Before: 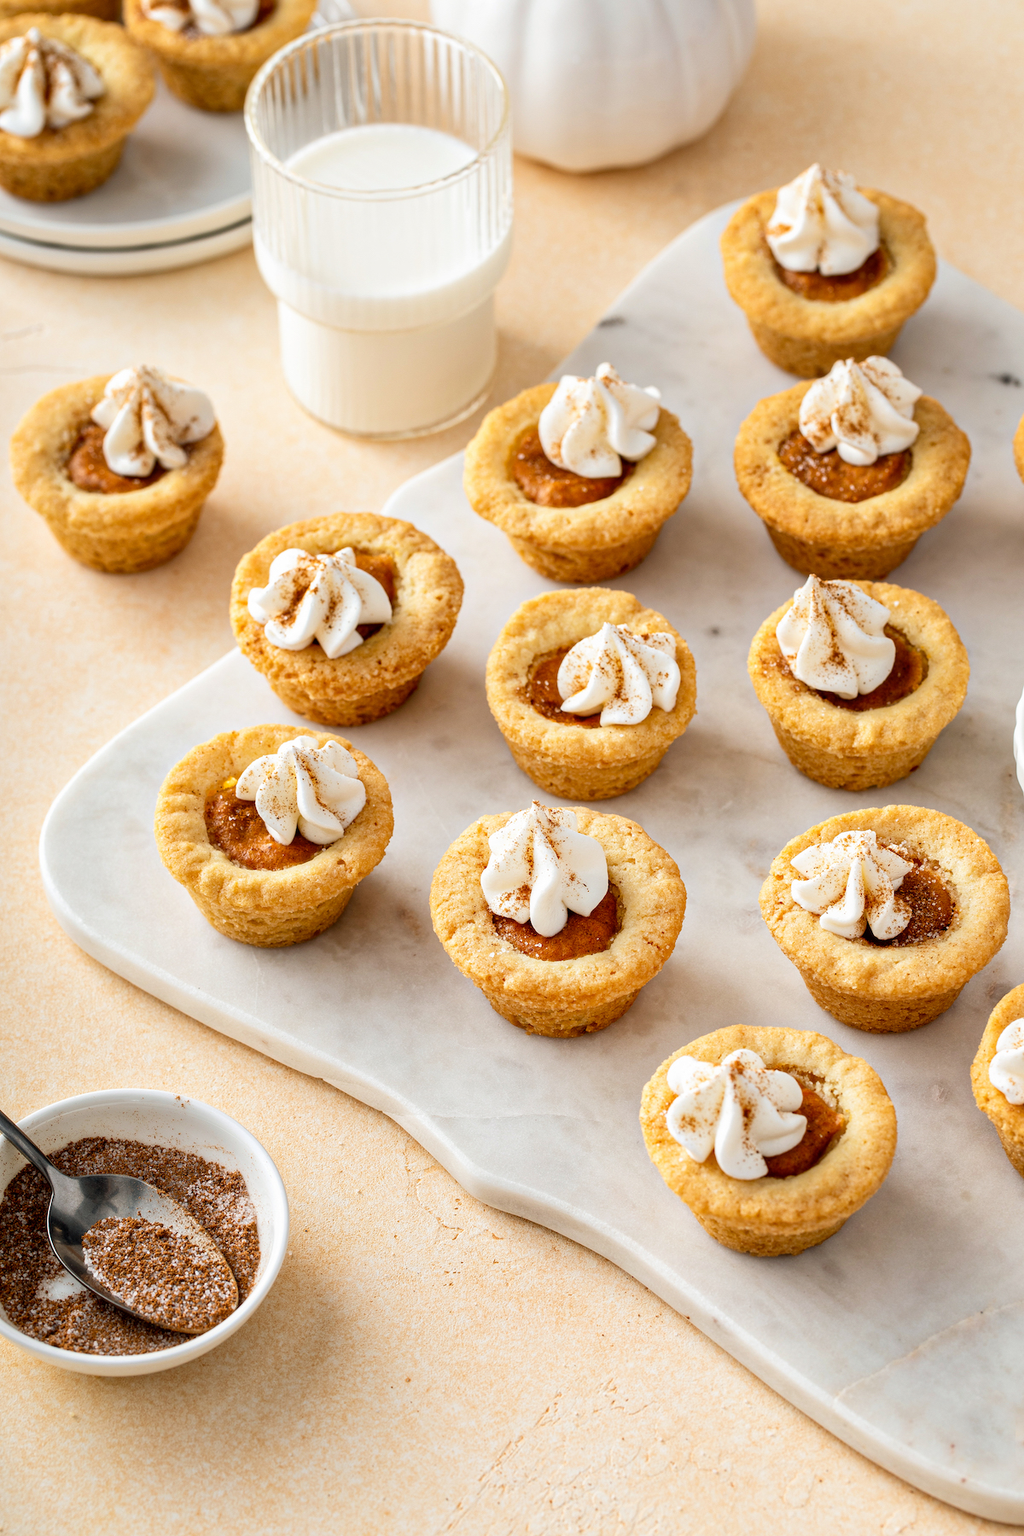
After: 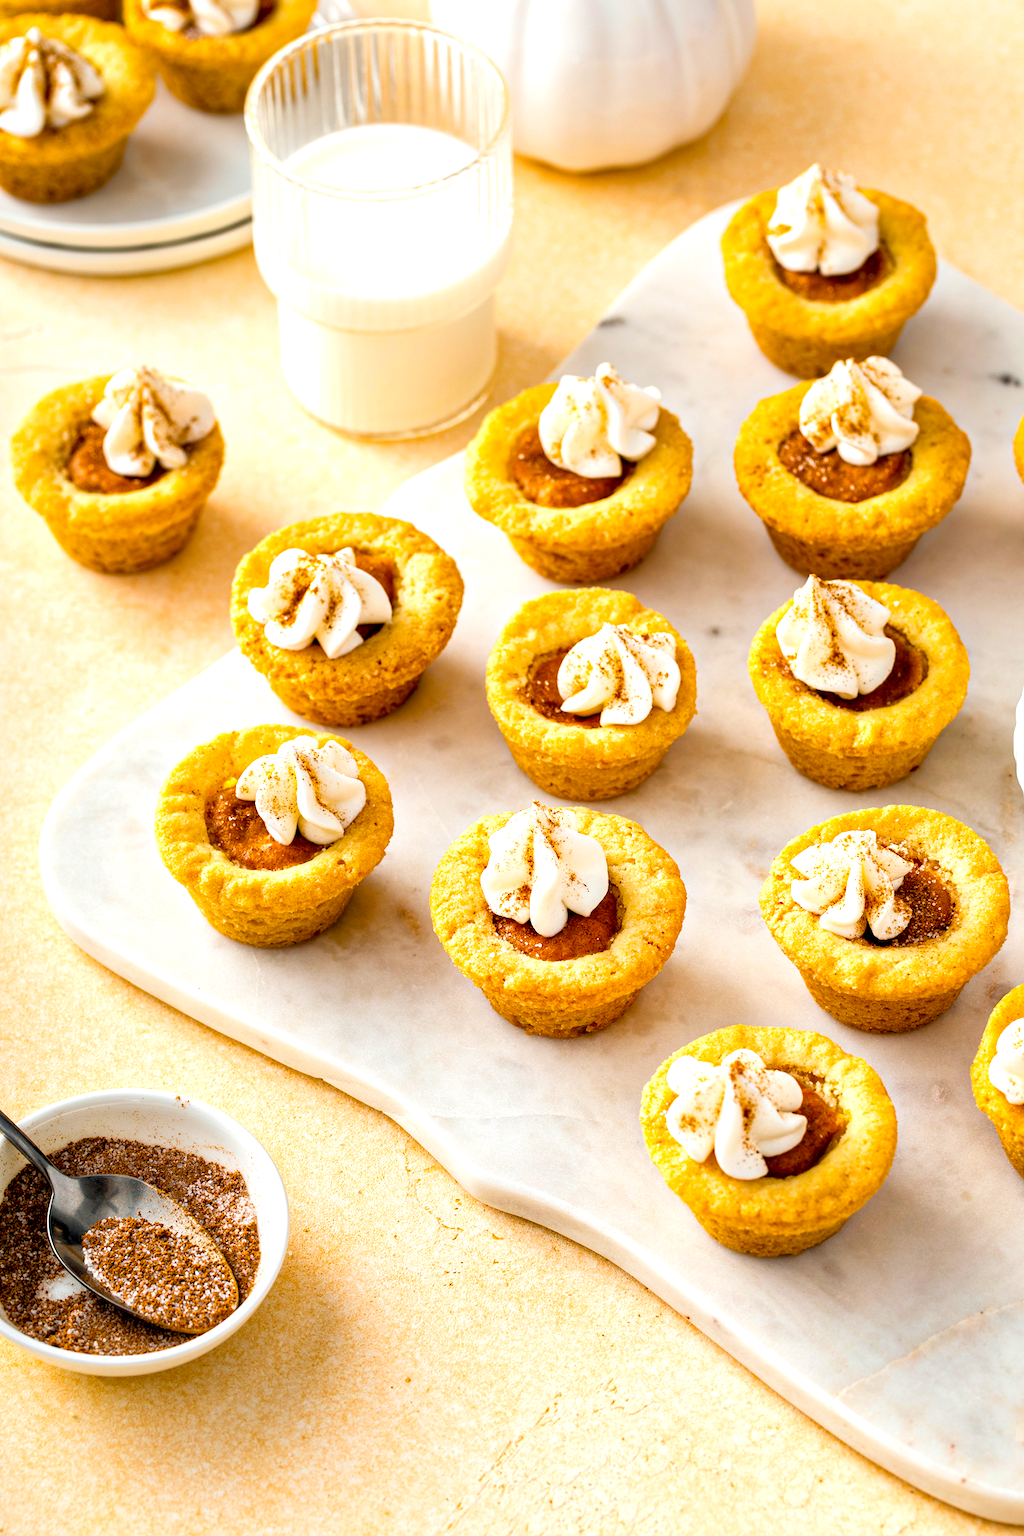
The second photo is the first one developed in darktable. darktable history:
color balance rgb: perceptual saturation grading › global saturation 36.794%, global vibrance 20%
exposure: black level correction 0.005, exposure 0.411 EV, compensate exposure bias true, compensate highlight preservation false
